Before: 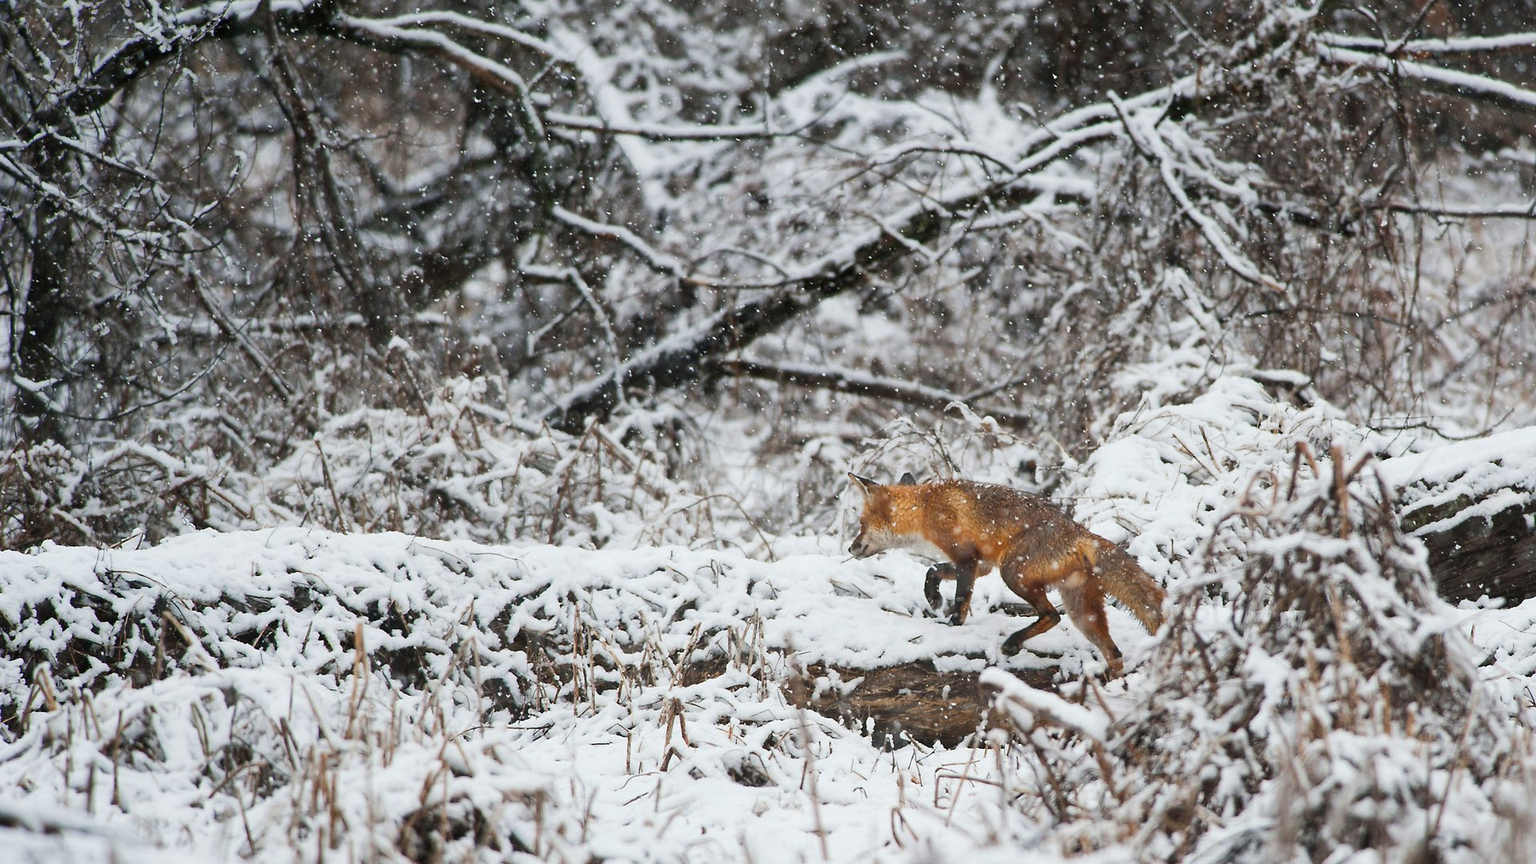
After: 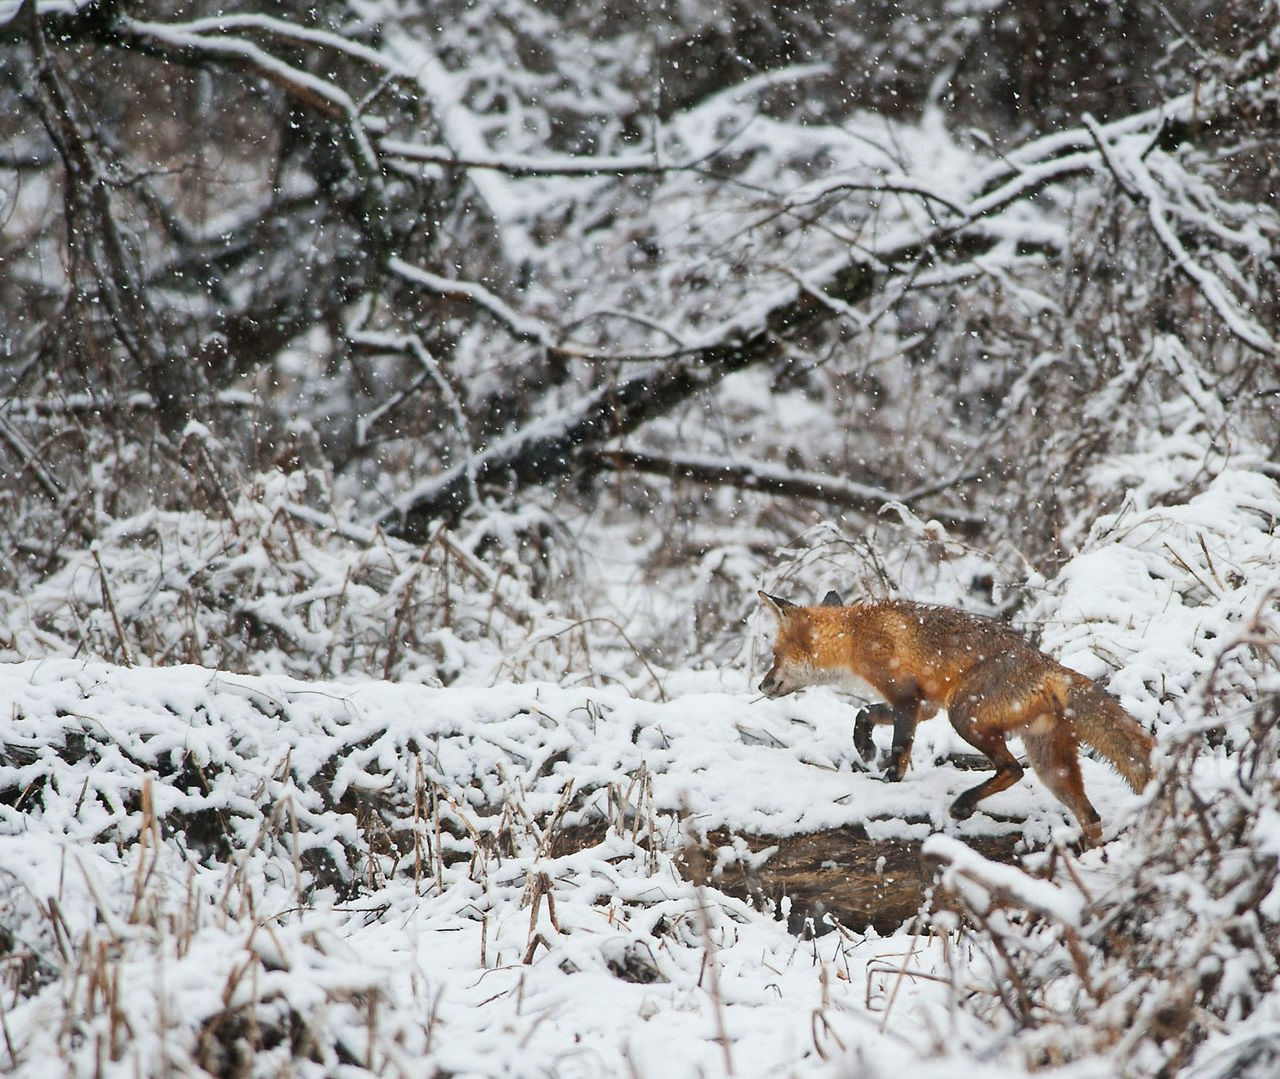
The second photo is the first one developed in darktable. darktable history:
crop and rotate: left 15.754%, right 17.579%
